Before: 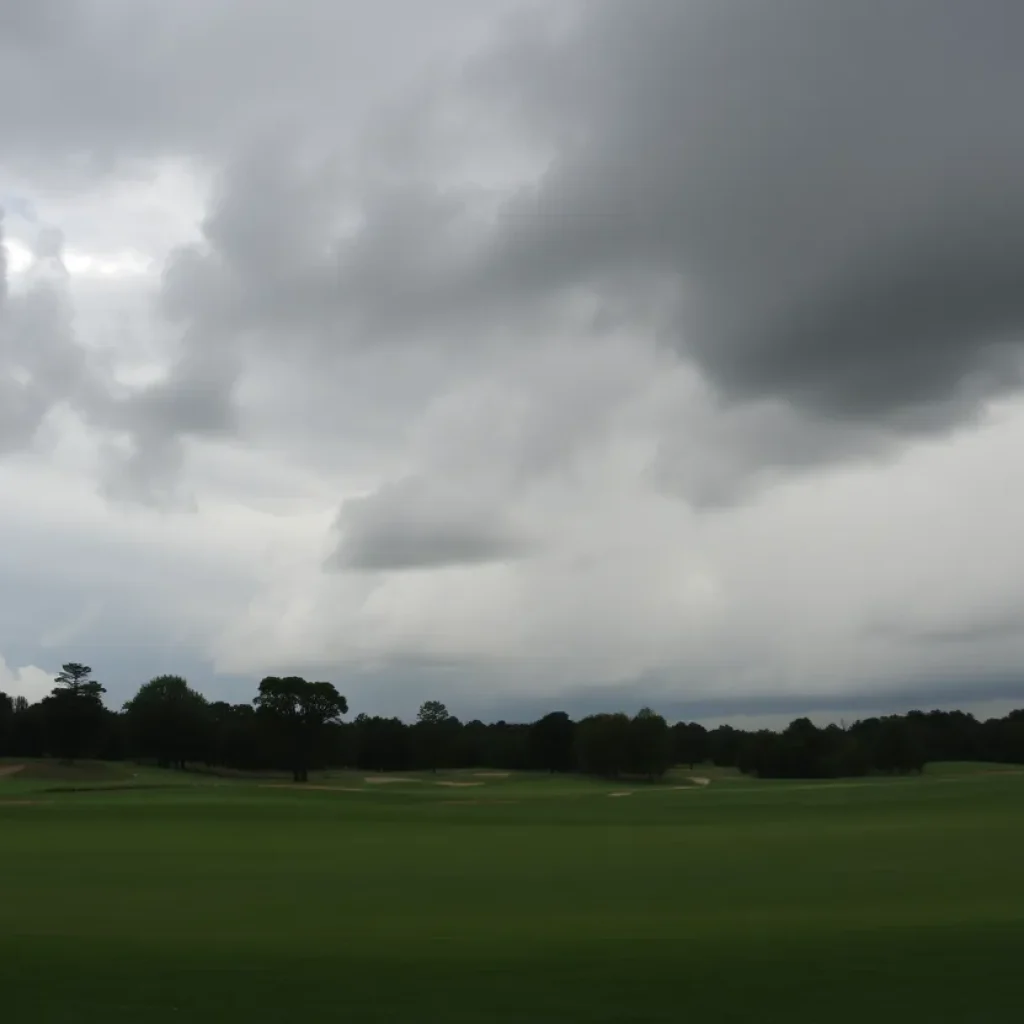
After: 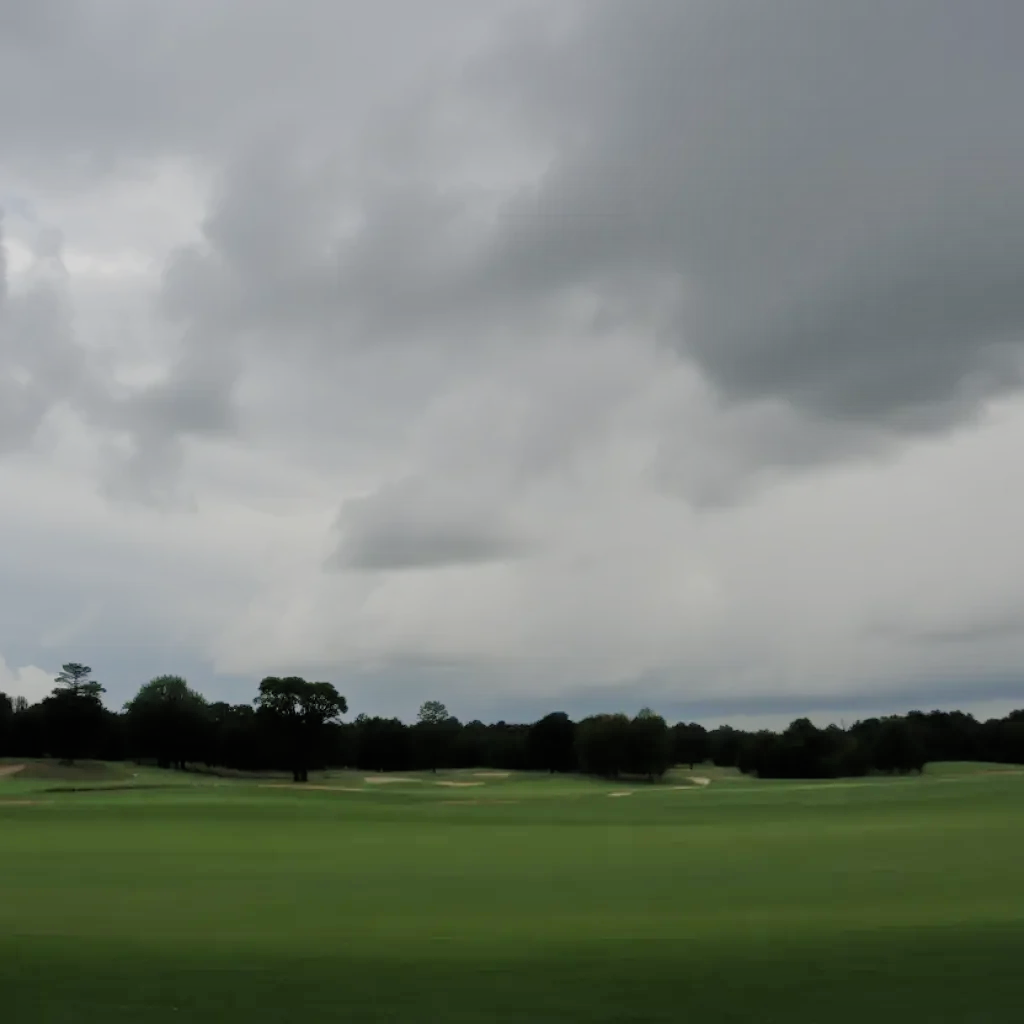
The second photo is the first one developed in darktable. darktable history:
filmic rgb: black relative exposure -7.65 EV, white relative exposure 4.56 EV, hardness 3.61
tone equalizer: -7 EV 0.144 EV, -6 EV 0.639 EV, -5 EV 1.11 EV, -4 EV 1.31 EV, -3 EV 1.17 EV, -2 EV 0.6 EV, -1 EV 0.157 EV
